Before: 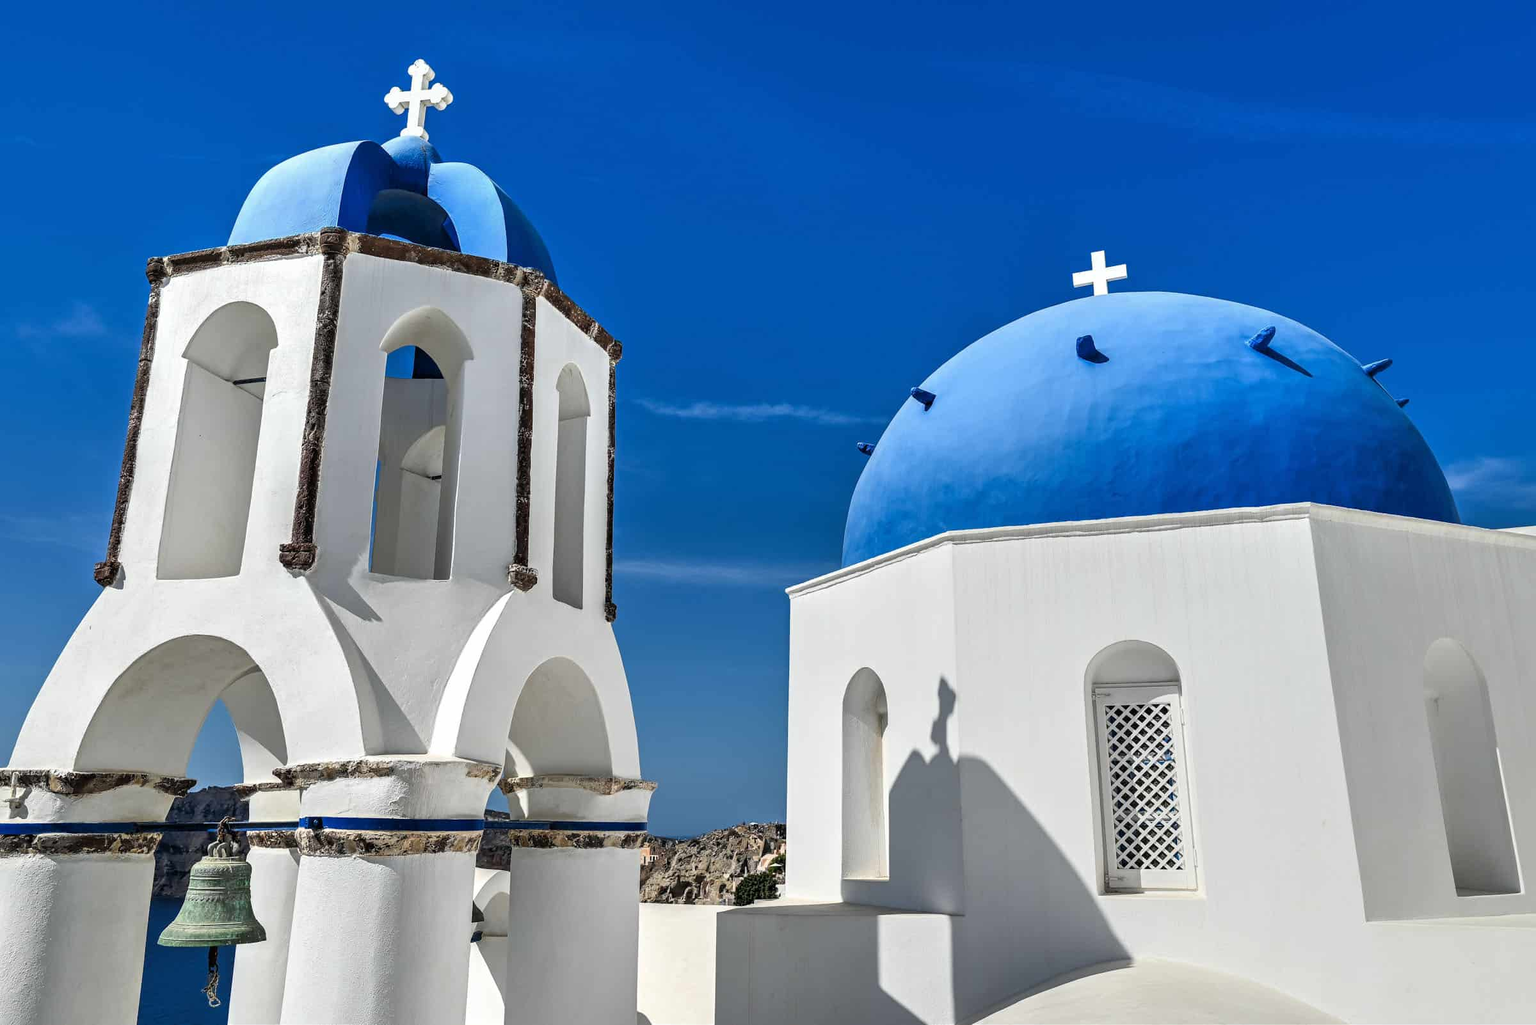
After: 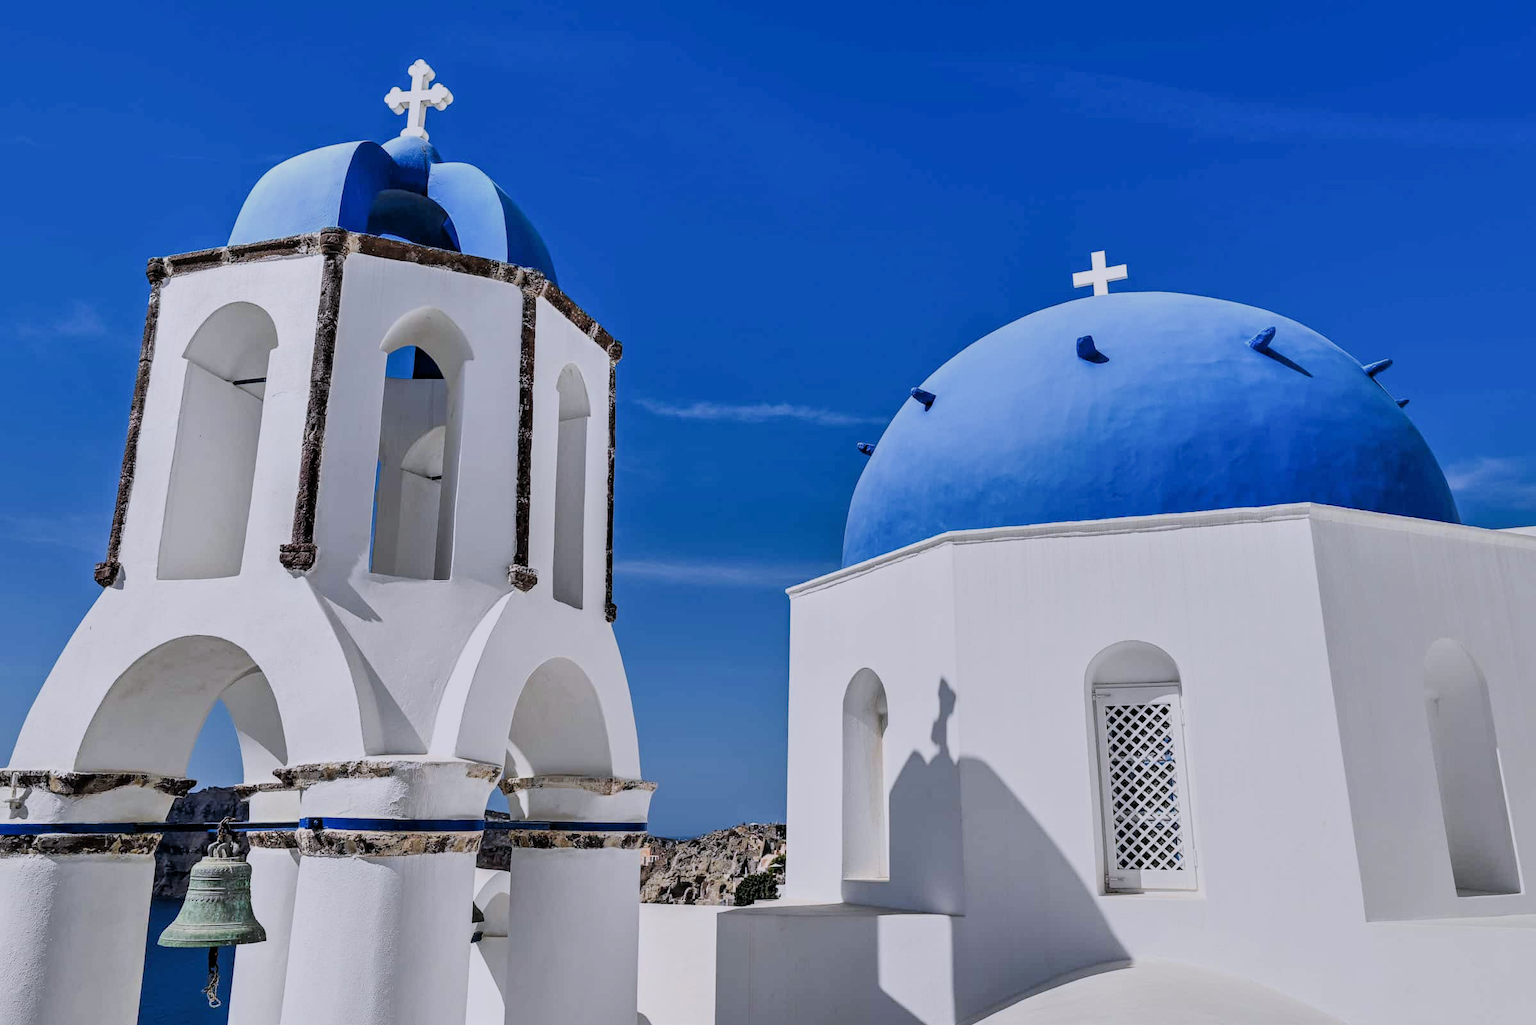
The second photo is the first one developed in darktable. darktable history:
filmic rgb: black relative exposure -7.65 EV, white relative exposure 4.56 EV, hardness 3.61
white balance: red 1.004, blue 1.096
